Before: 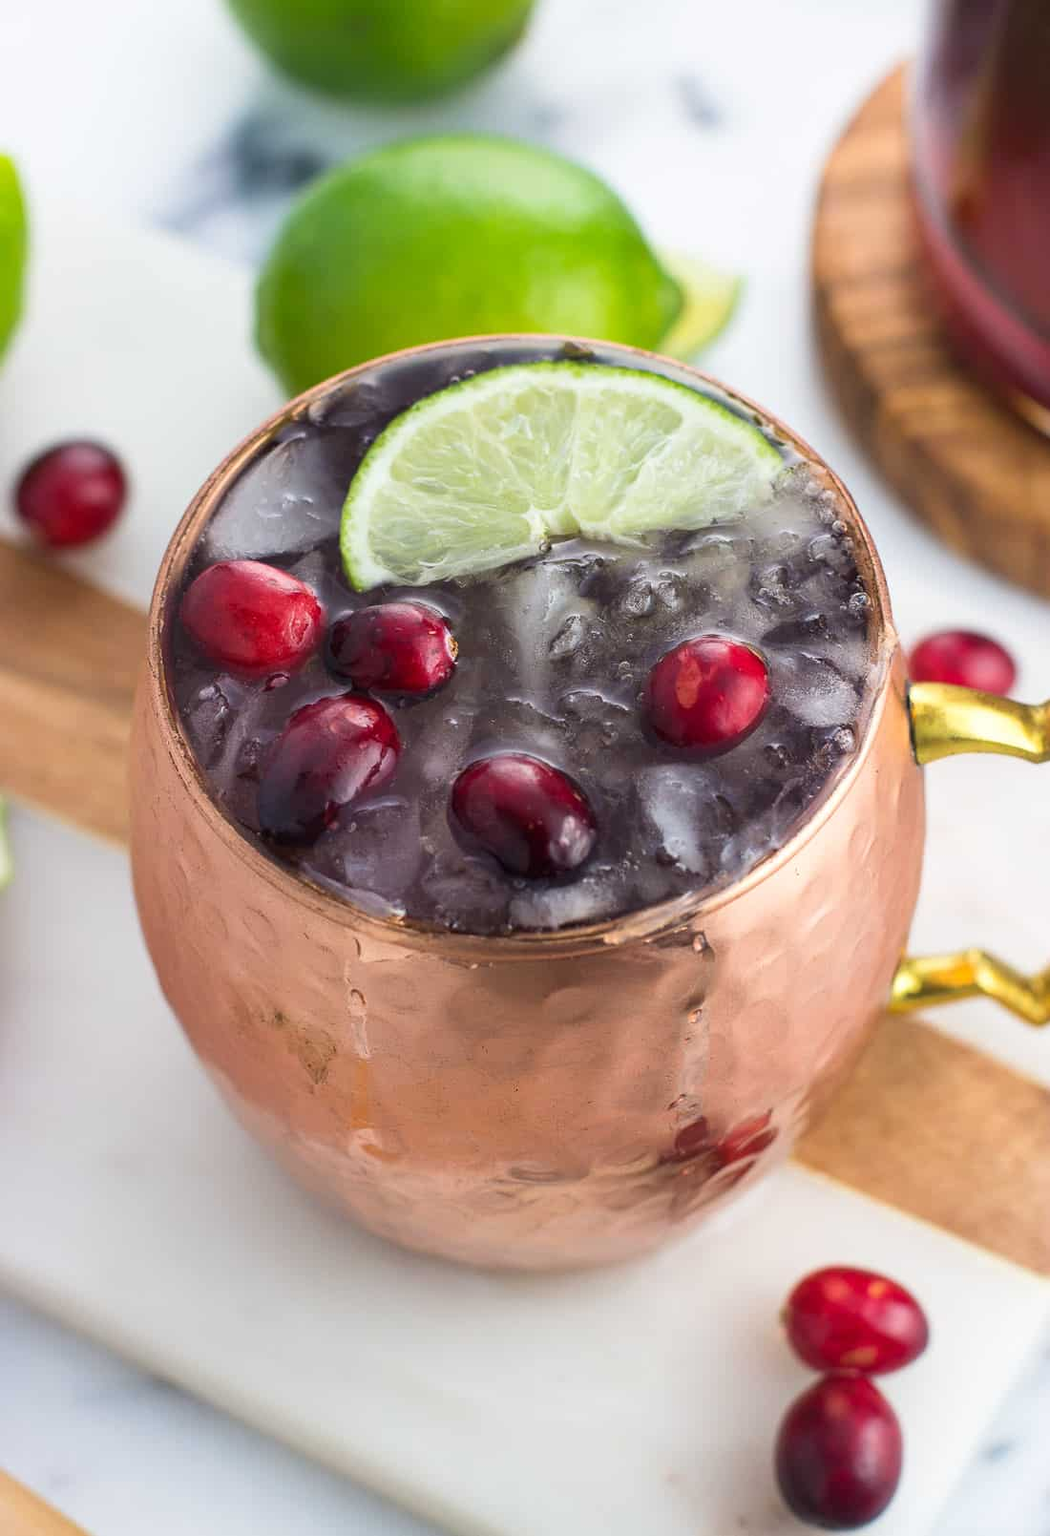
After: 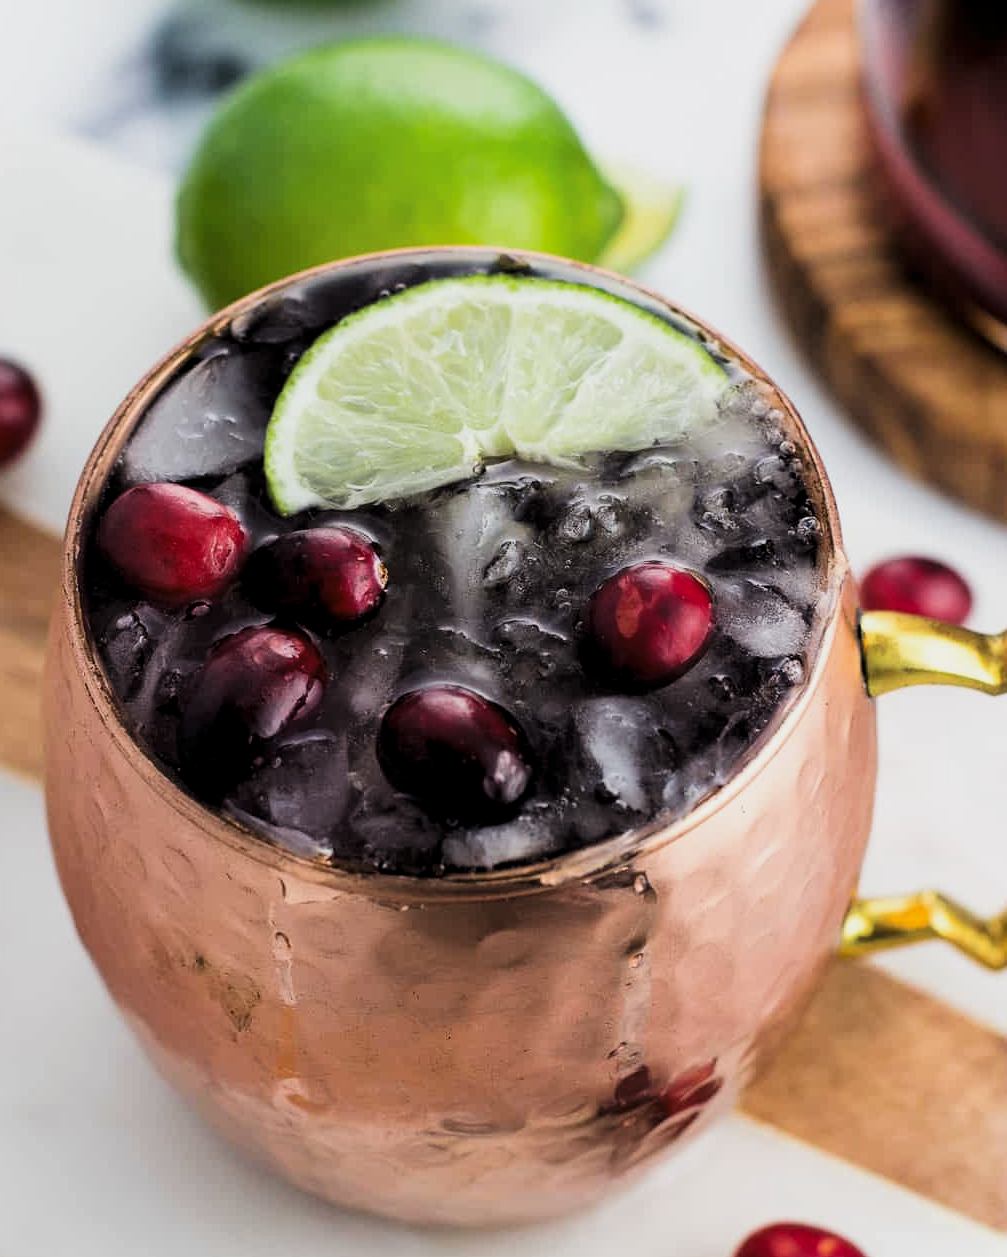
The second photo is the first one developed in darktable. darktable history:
crop: left 8.371%, top 6.526%, bottom 15.329%
levels: levels [0.029, 0.545, 0.971]
filmic rgb: black relative exposure -5.08 EV, white relative exposure 3.53 EV, hardness 3.18, contrast 1.296, highlights saturation mix -48.66%
color zones: curves: ch1 [(0, 0.525) (0.143, 0.556) (0.286, 0.52) (0.429, 0.5) (0.571, 0.5) (0.714, 0.5) (0.857, 0.503) (1, 0.525)]
